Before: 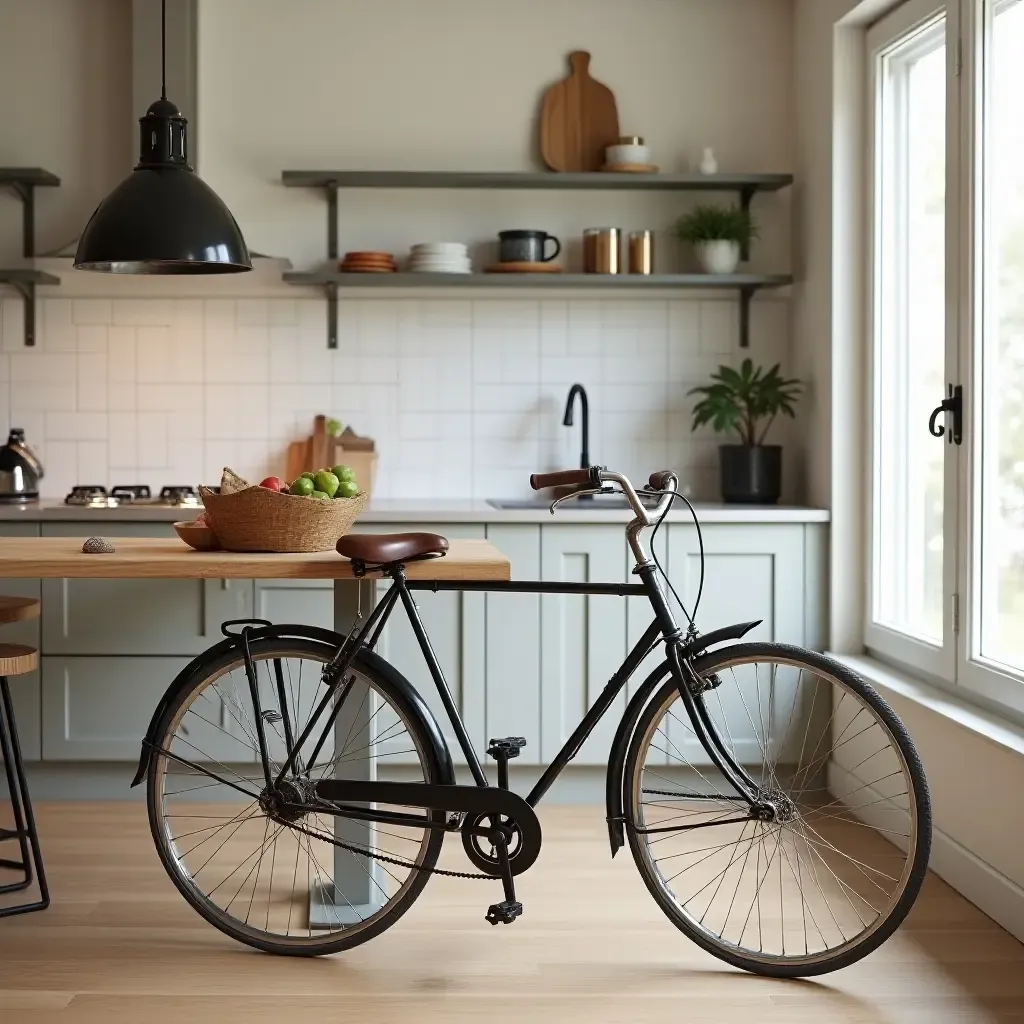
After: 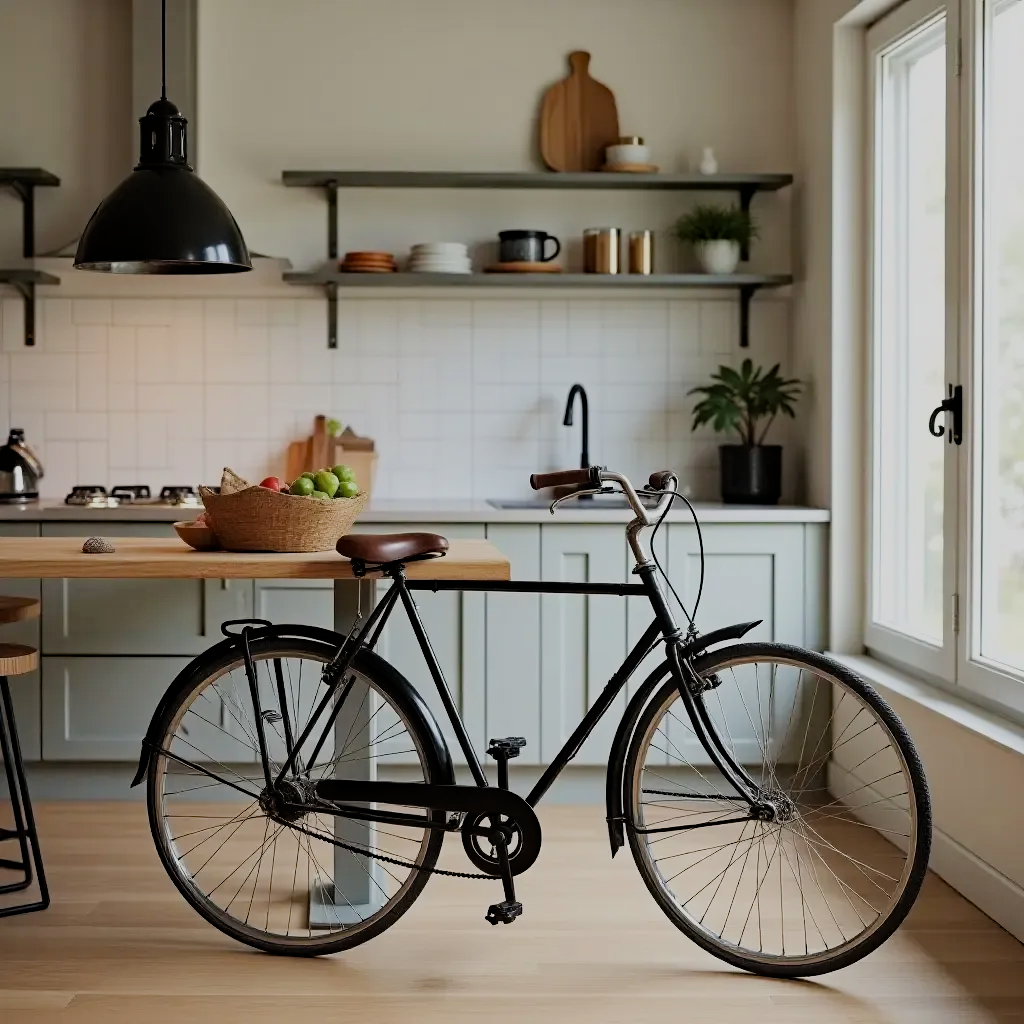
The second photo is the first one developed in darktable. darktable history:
filmic rgb: black relative exposure -7.65 EV, white relative exposure 4.56 EV, hardness 3.61
haze removal: compatibility mode true, adaptive false
